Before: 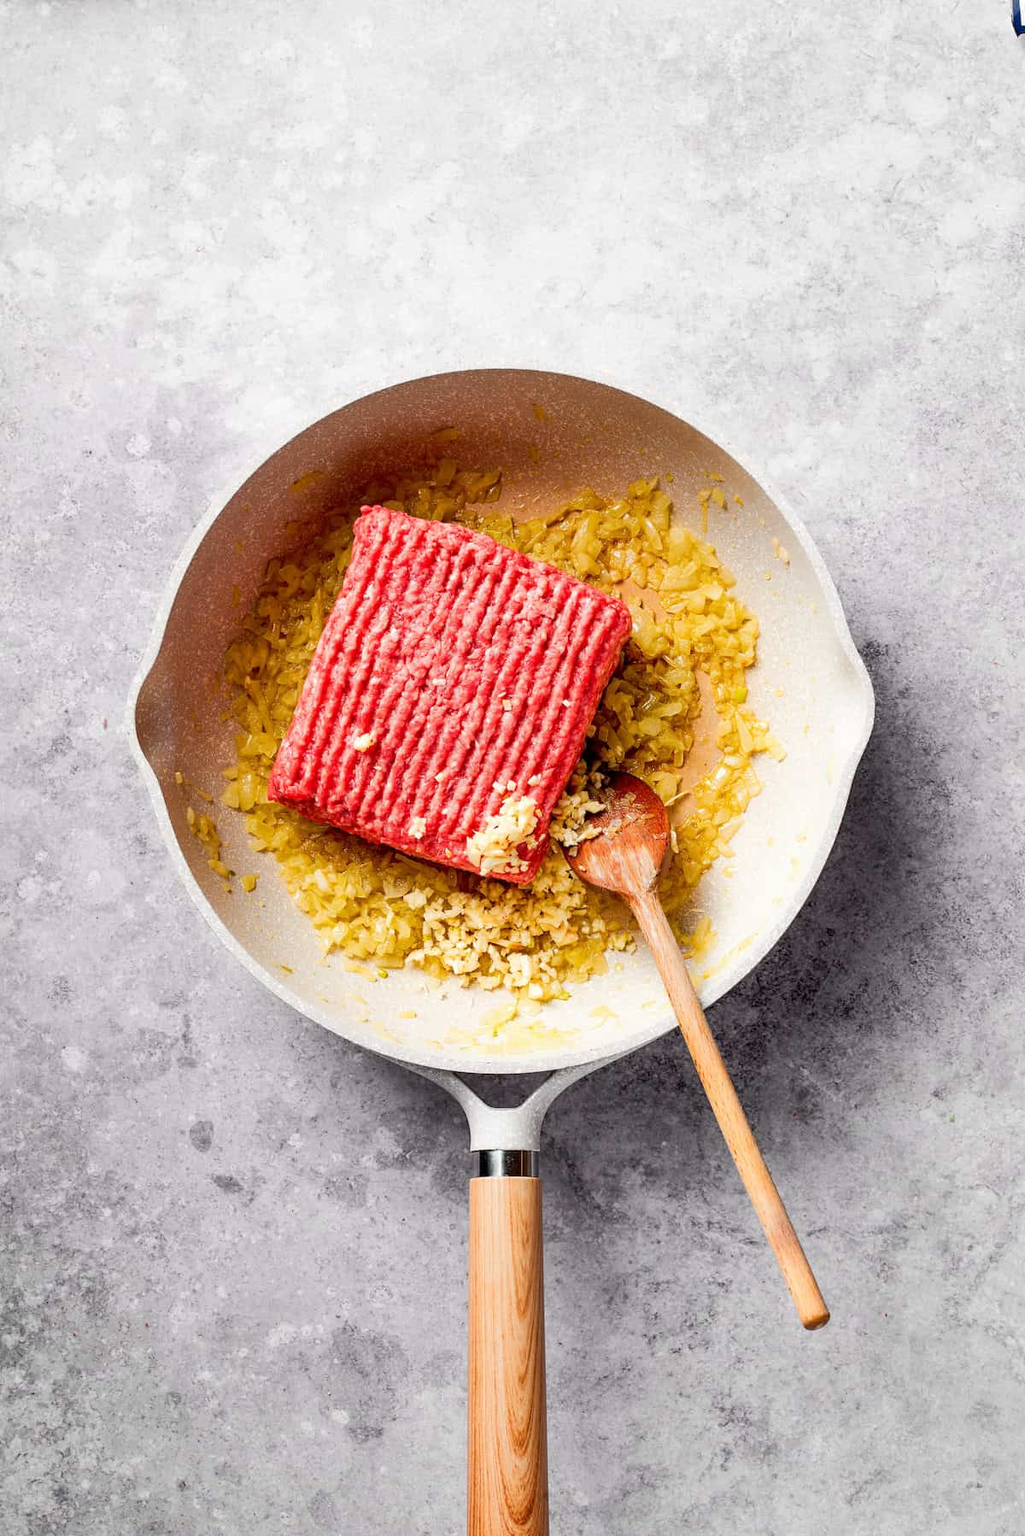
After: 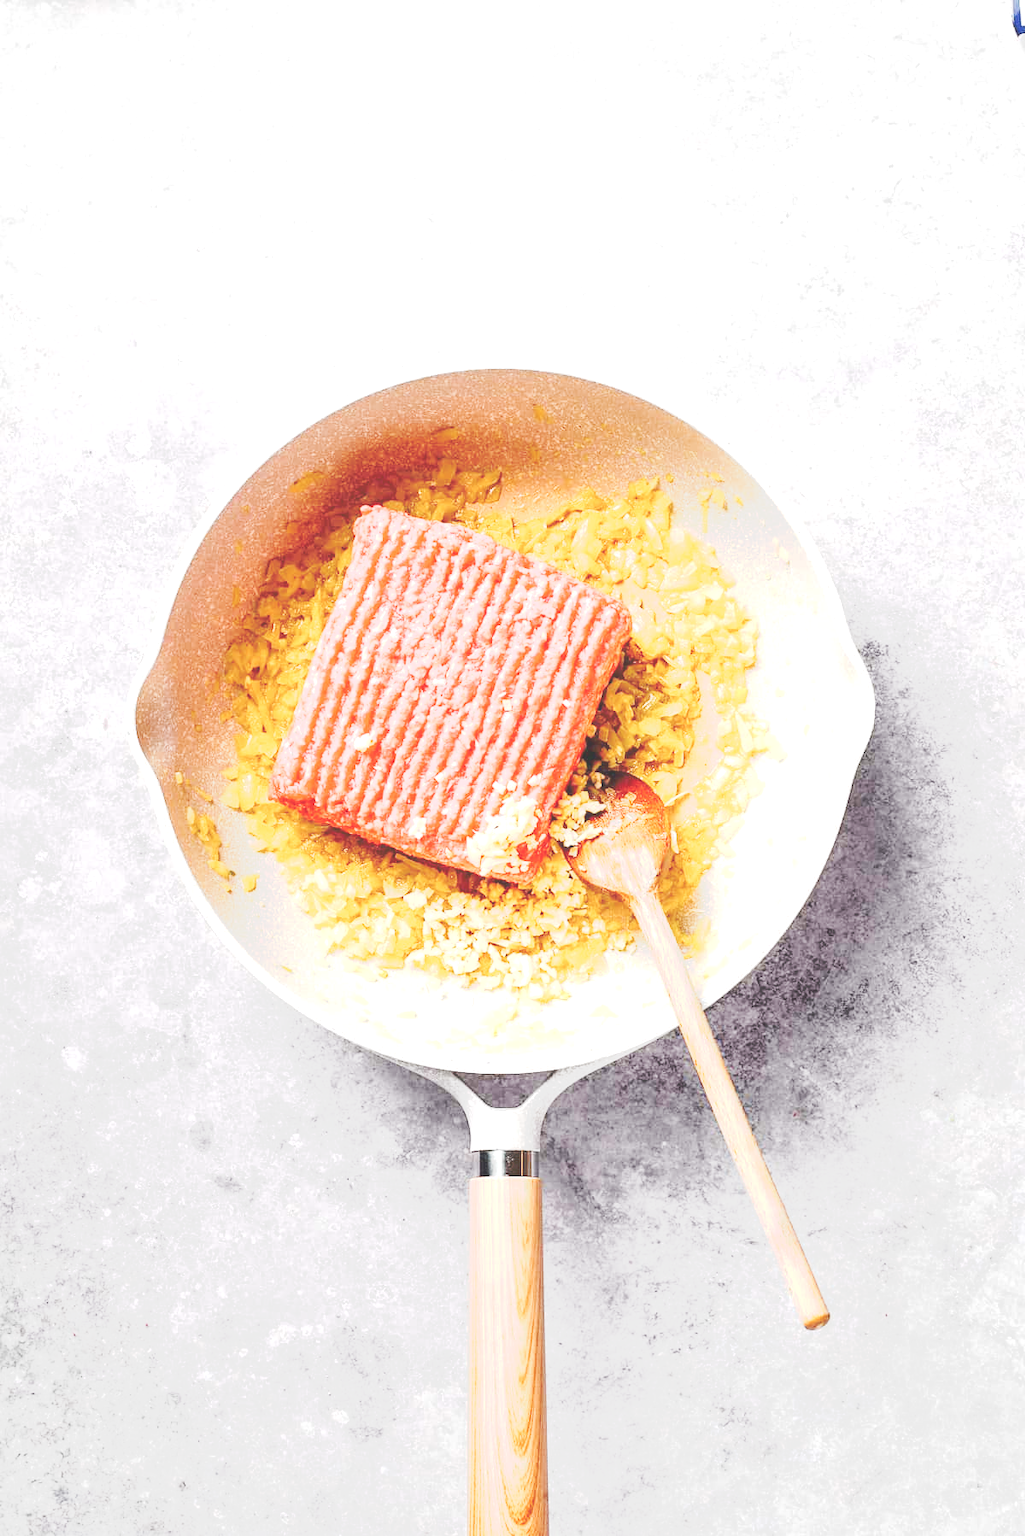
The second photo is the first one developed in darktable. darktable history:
tone curve: curves: ch0 [(0, 0) (0.003, 0.202) (0.011, 0.205) (0.025, 0.222) (0.044, 0.258) (0.069, 0.298) (0.1, 0.321) (0.136, 0.333) (0.177, 0.38) (0.224, 0.439) (0.277, 0.51) (0.335, 0.594) (0.399, 0.675) (0.468, 0.743) (0.543, 0.805) (0.623, 0.861) (0.709, 0.905) (0.801, 0.931) (0.898, 0.941) (1, 1)], preserve colors none
tone equalizer: on, module defaults
exposure: black level correction -0.002, exposure 0.54 EV, compensate highlight preservation false
